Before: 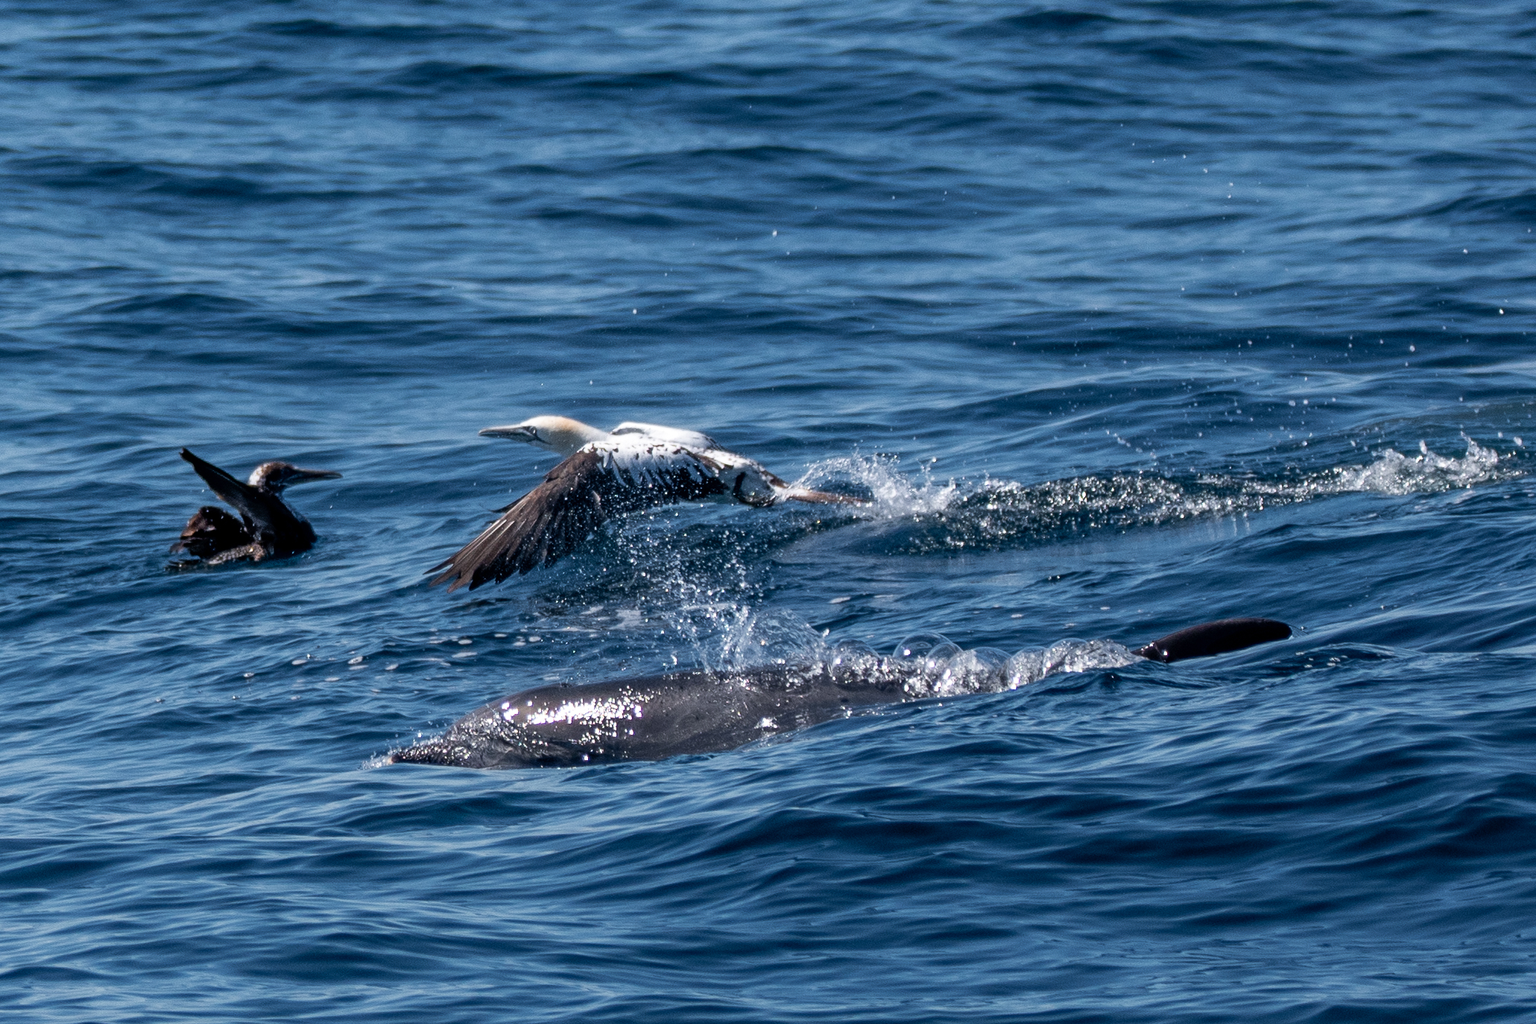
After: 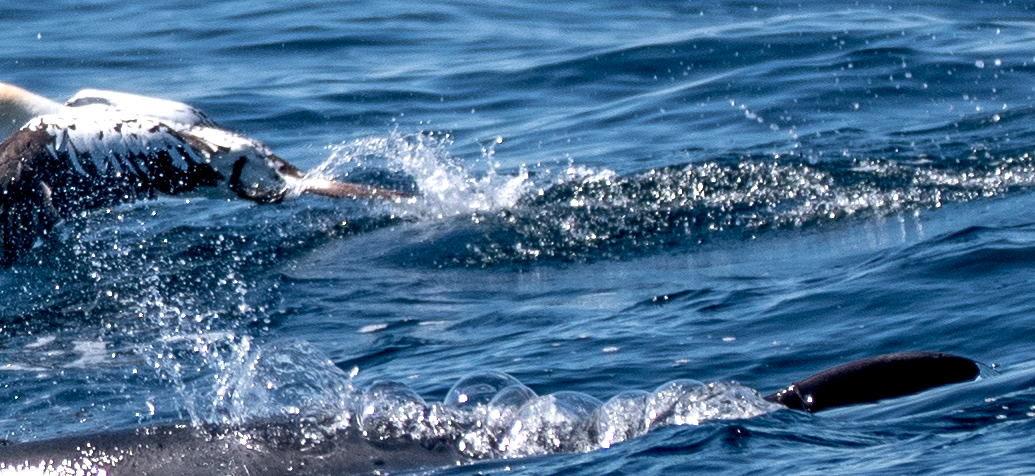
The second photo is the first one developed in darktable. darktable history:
crop: left 36.607%, top 34.735%, right 13.146%, bottom 30.611%
exposure: black level correction 0.005, exposure 0.417 EV, compensate highlight preservation false
